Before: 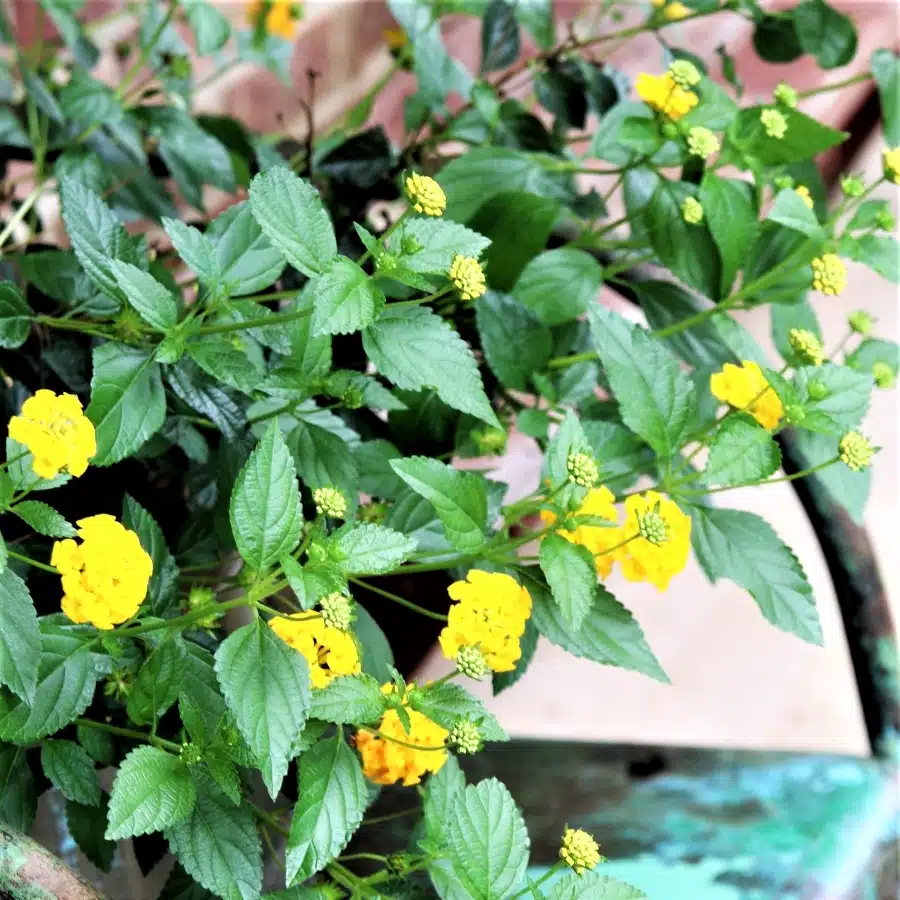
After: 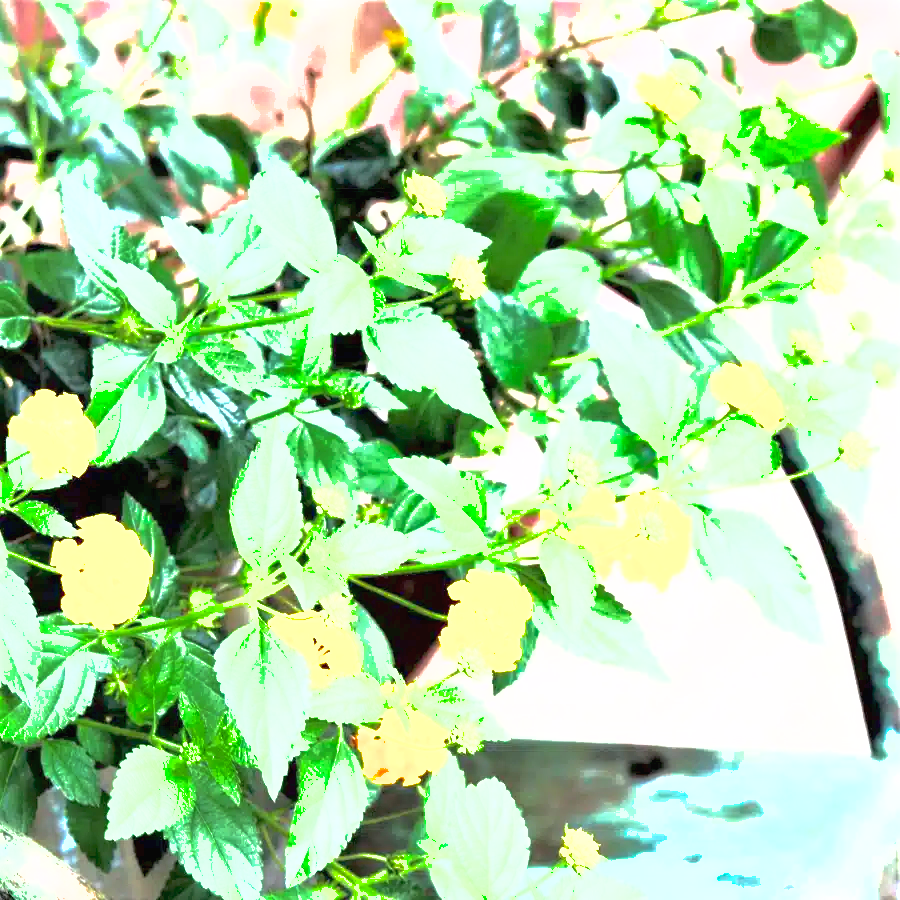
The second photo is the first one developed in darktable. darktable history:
exposure: black level correction 0, exposure 2.088 EV, compensate exposure bias true, compensate highlight preservation false
shadows and highlights: on, module defaults
